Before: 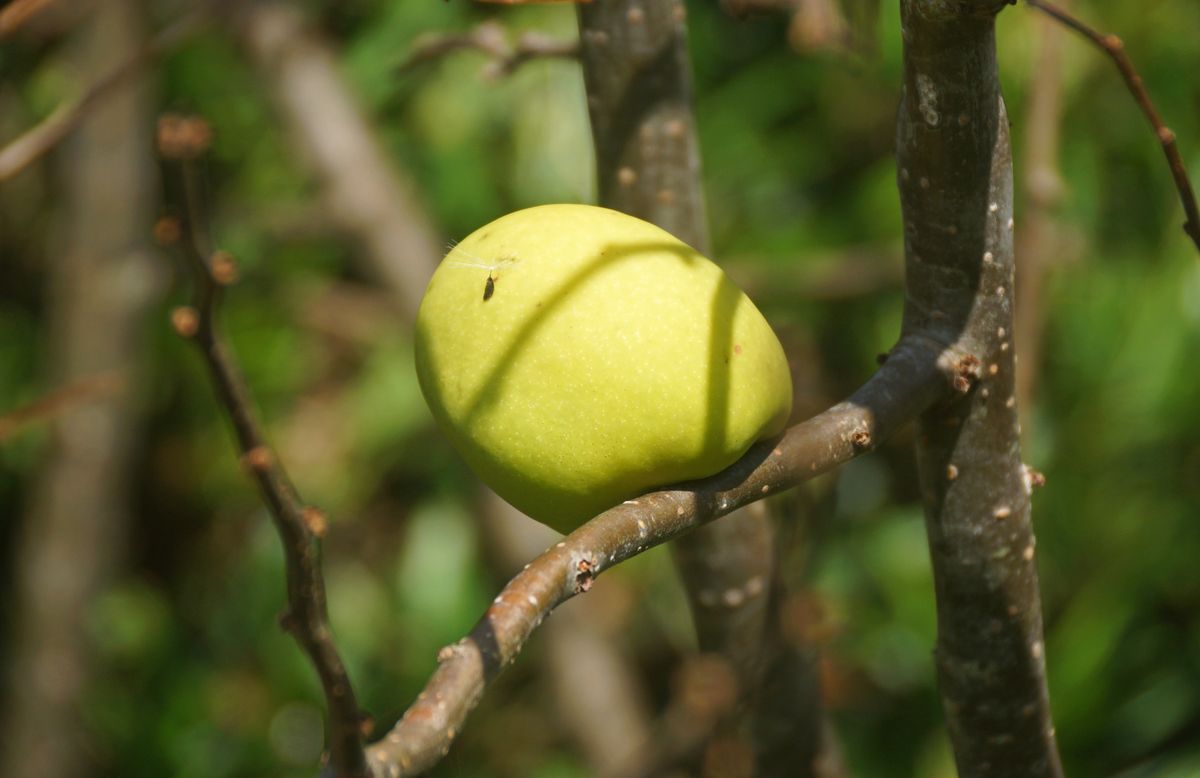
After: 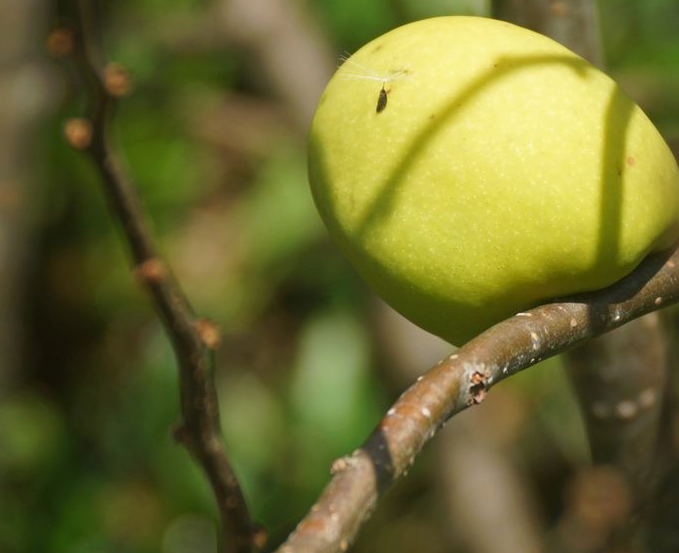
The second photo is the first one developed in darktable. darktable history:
crop: left 8.953%, top 24.252%, right 34.424%, bottom 4.641%
exposure: exposure -0.04 EV, compensate exposure bias true, compensate highlight preservation false
